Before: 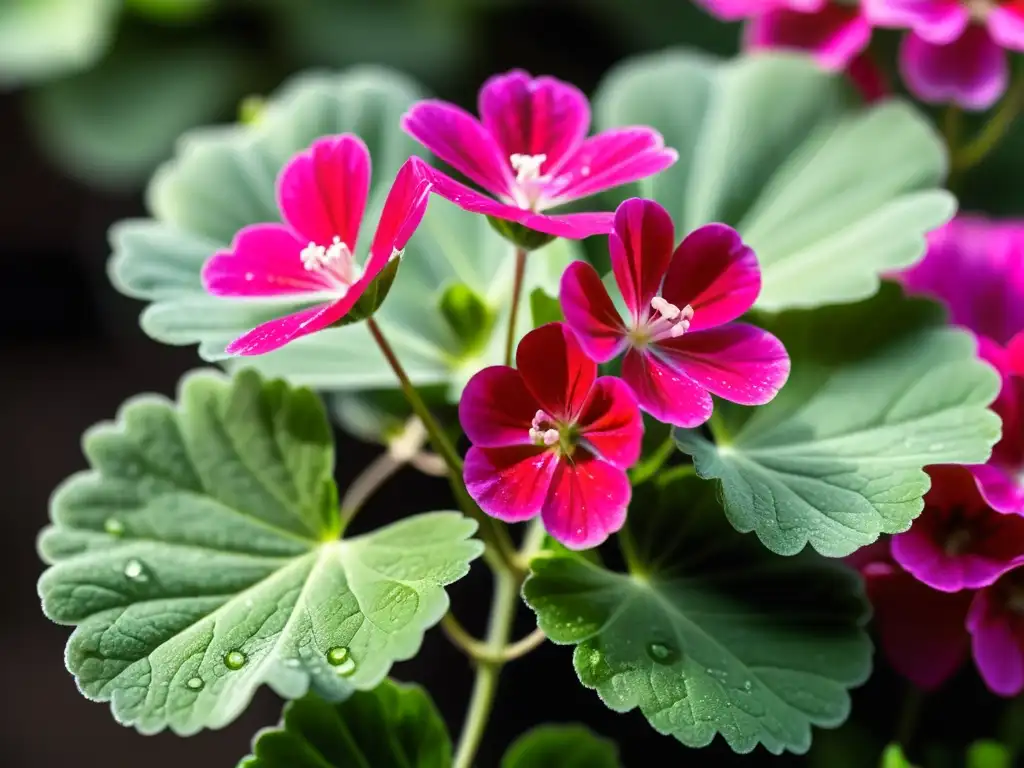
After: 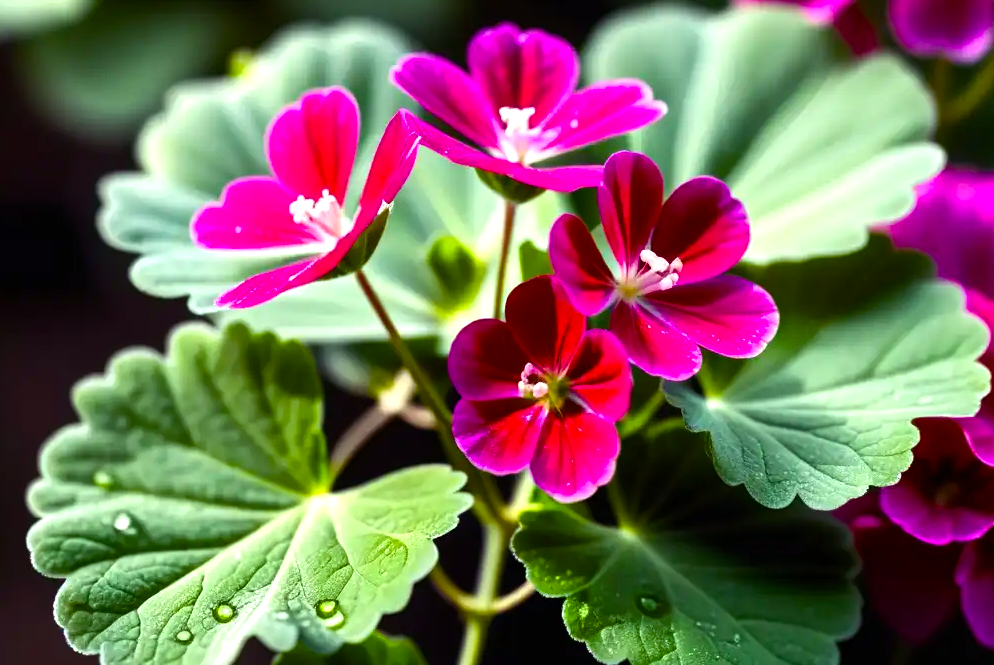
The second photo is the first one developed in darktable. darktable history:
color balance rgb: shadows lift › luminance 0.46%, shadows lift › chroma 7.016%, shadows lift › hue 299.64°, linear chroma grading › global chroma 15.36%, perceptual saturation grading › global saturation 25.021%, perceptual saturation grading › highlights -28.244%, perceptual saturation grading › shadows 32.824%, perceptual brilliance grading › global brilliance 14.873%, perceptual brilliance grading › shadows -34.617%
crop: left 1.103%, top 6.179%, right 1.748%, bottom 7.163%
